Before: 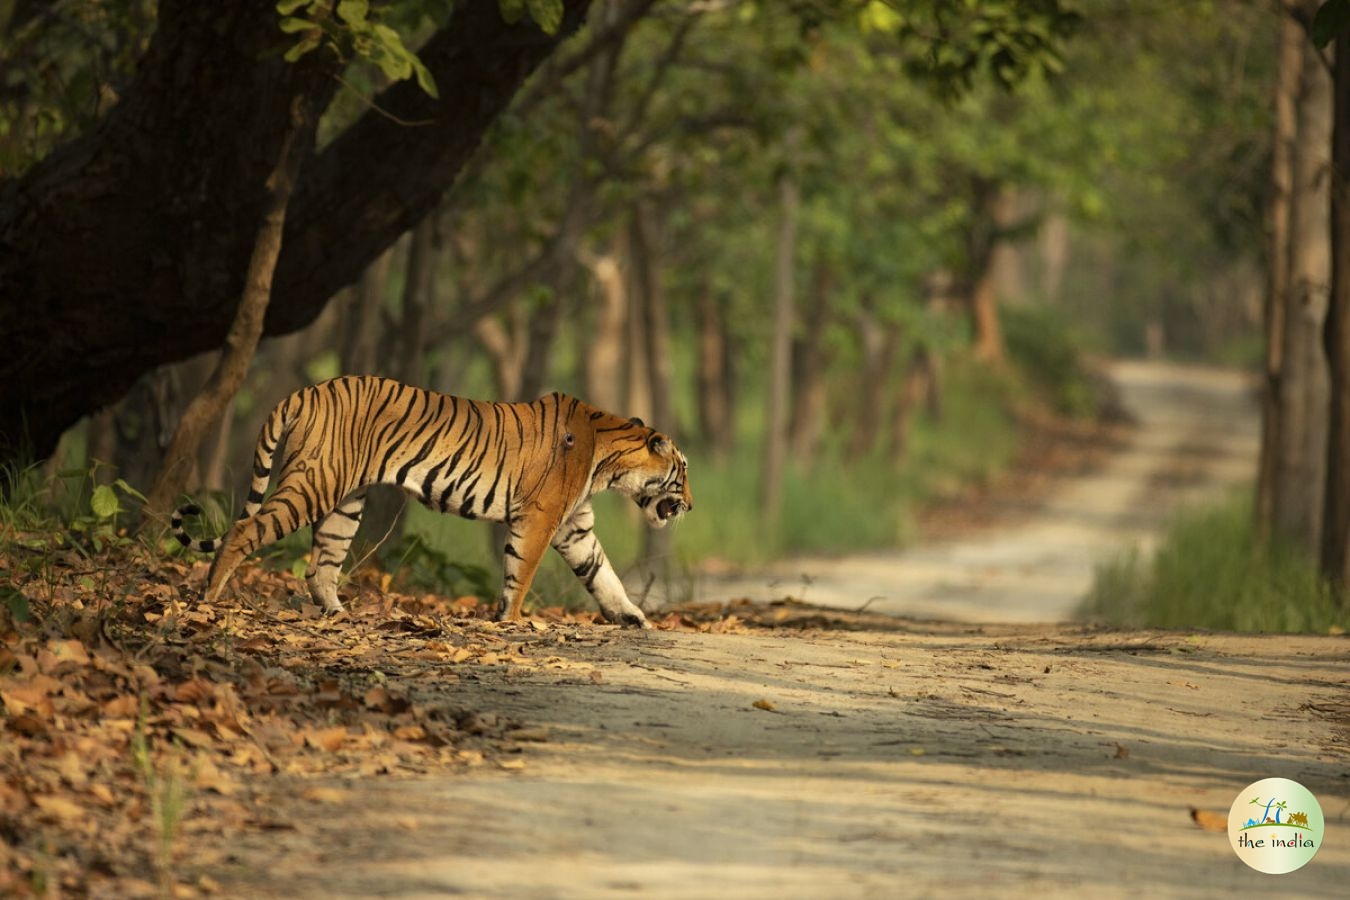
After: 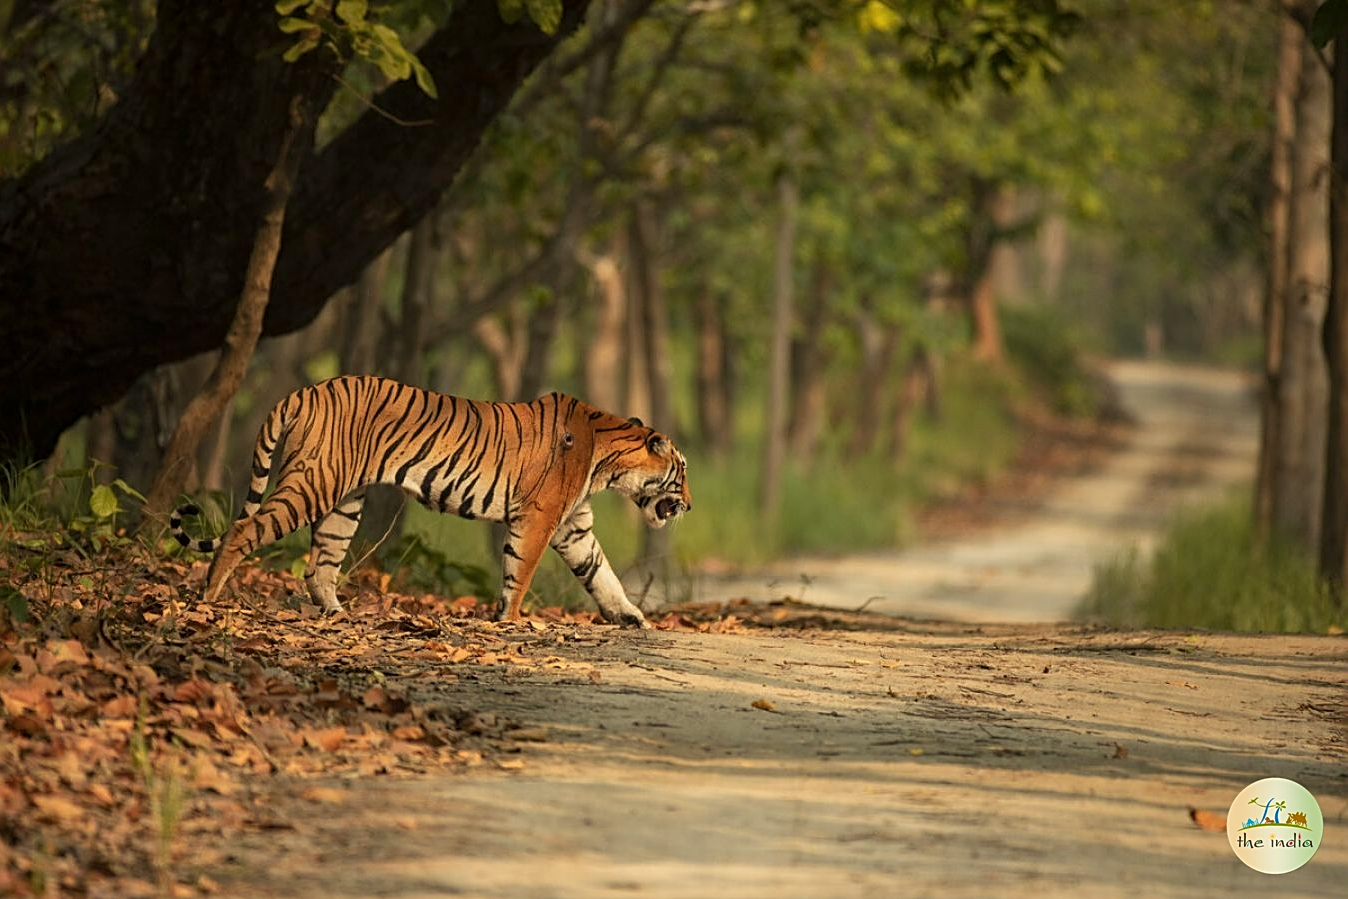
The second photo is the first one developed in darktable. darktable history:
crop and rotate: left 0.106%, bottom 0.002%
sharpen: on, module defaults
exposure: exposure -0.072 EV, compensate highlight preservation false
local contrast: detail 110%
color zones: curves: ch1 [(0.235, 0.558) (0.75, 0.5)]; ch2 [(0.25, 0.462) (0.749, 0.457)]
